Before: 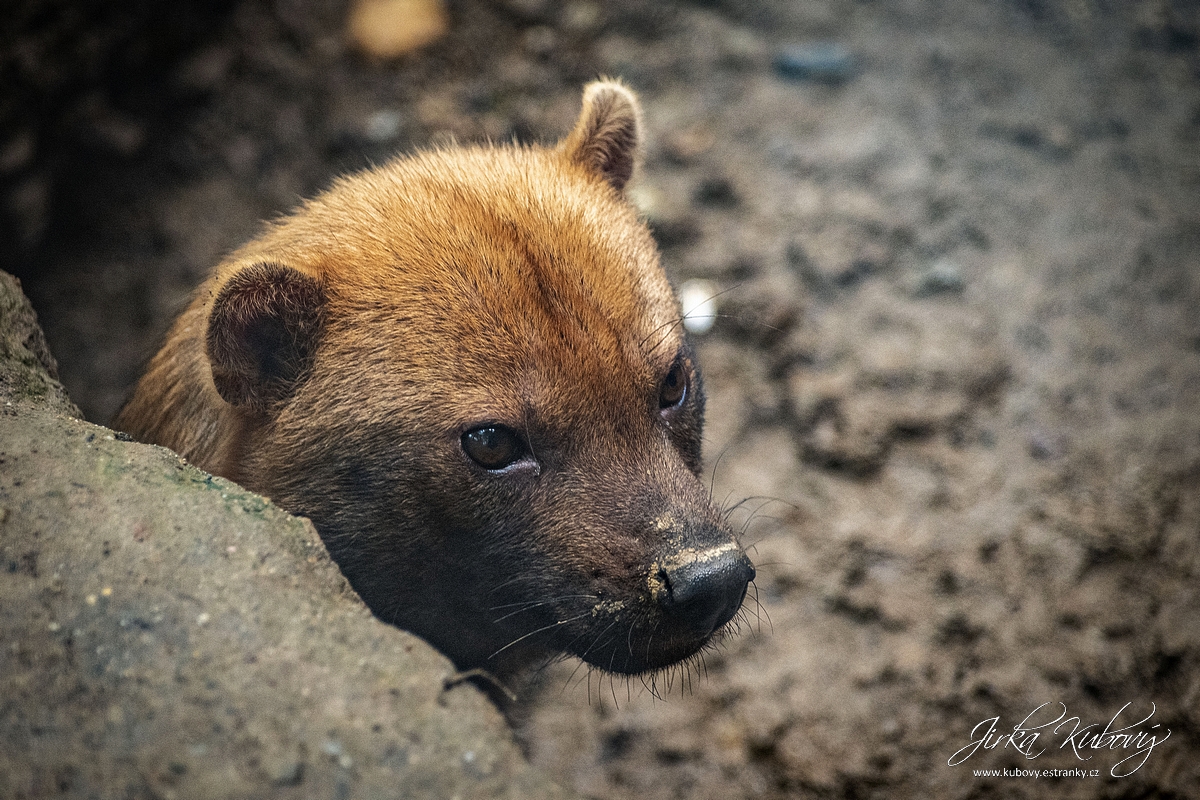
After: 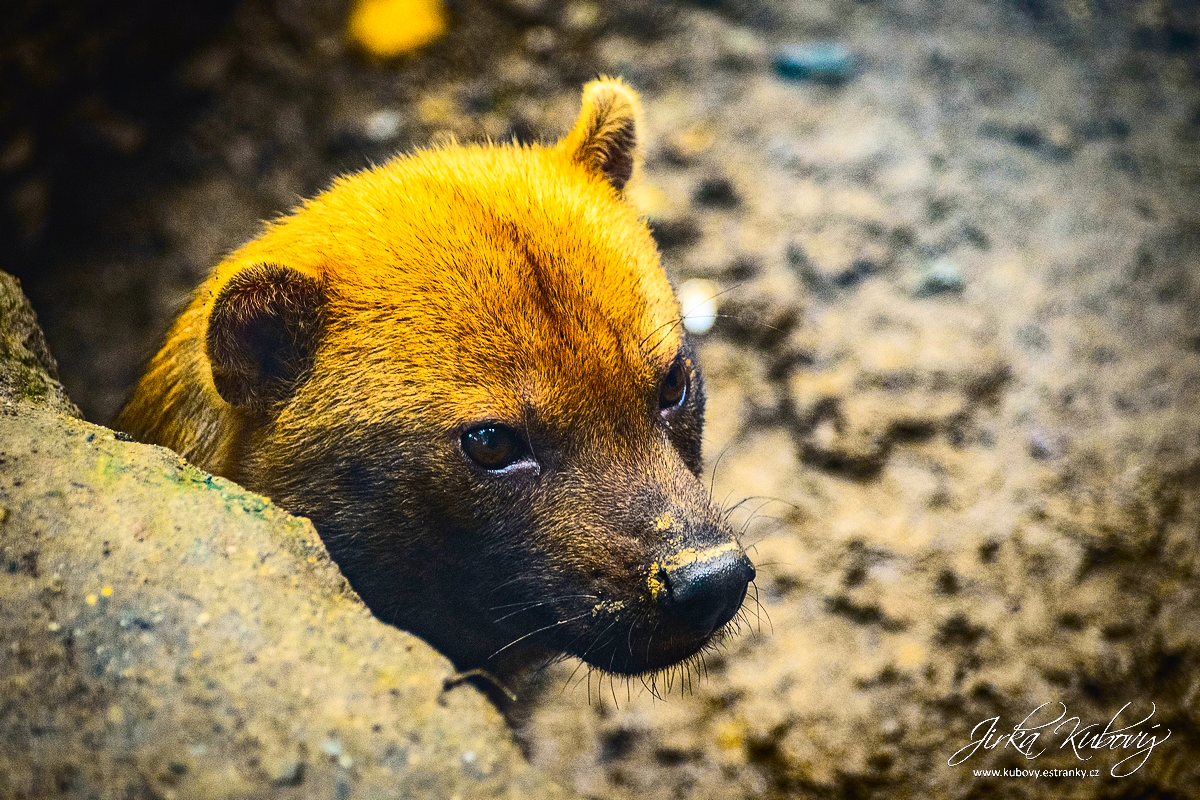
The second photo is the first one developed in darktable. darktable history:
color balance rgb: linear chroma grading › global chroma 9%, perceptual saturation grading › global saturation 36%, perceptual saturation grading › shadows 35%, perceptual brilliance grading › global brilliance 21.21%, perceptual brilliance grading › shadows -35%, global vibrance 21.21%
tone curve: curves: ch0 [(0, 0.021) (0.104, 0.093) (0.236, 0.234) (0.456, 0.566) (0.647, 0.78) (0.864, 0.9) (1, 0.932)]; ch1 [(0, 0) (0.353, 0.344) (0.43, 0.401) (0.479, 0.476) (0.502, 0.504) (0.544, 0.534) (0.566, 0.566) (0.612, 0.621) (0.657, 0.679) (1, 1)]; ch2 [(0, 0) (0.34, 0.314) (0.434, 0.43) (0.5, 0.498) (0.528, 0.536) (0.56, 0.576) (0.595, 0.638) (0.644, 0.729) (1, 1)], color space Lab, independent channels, preserve colors none
